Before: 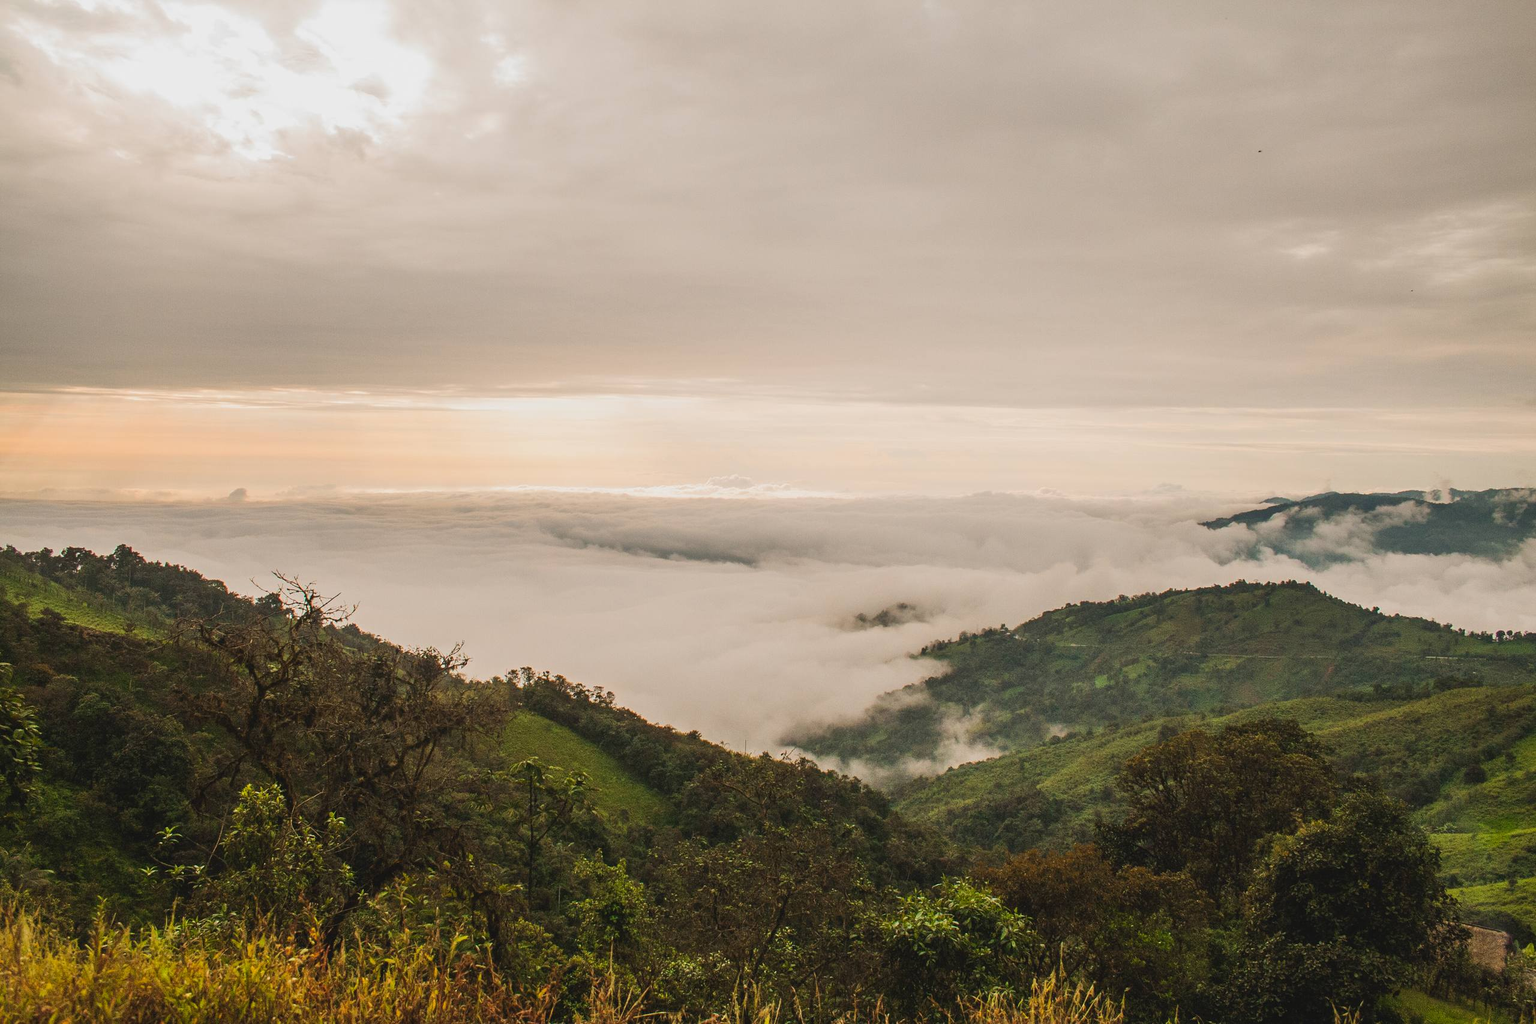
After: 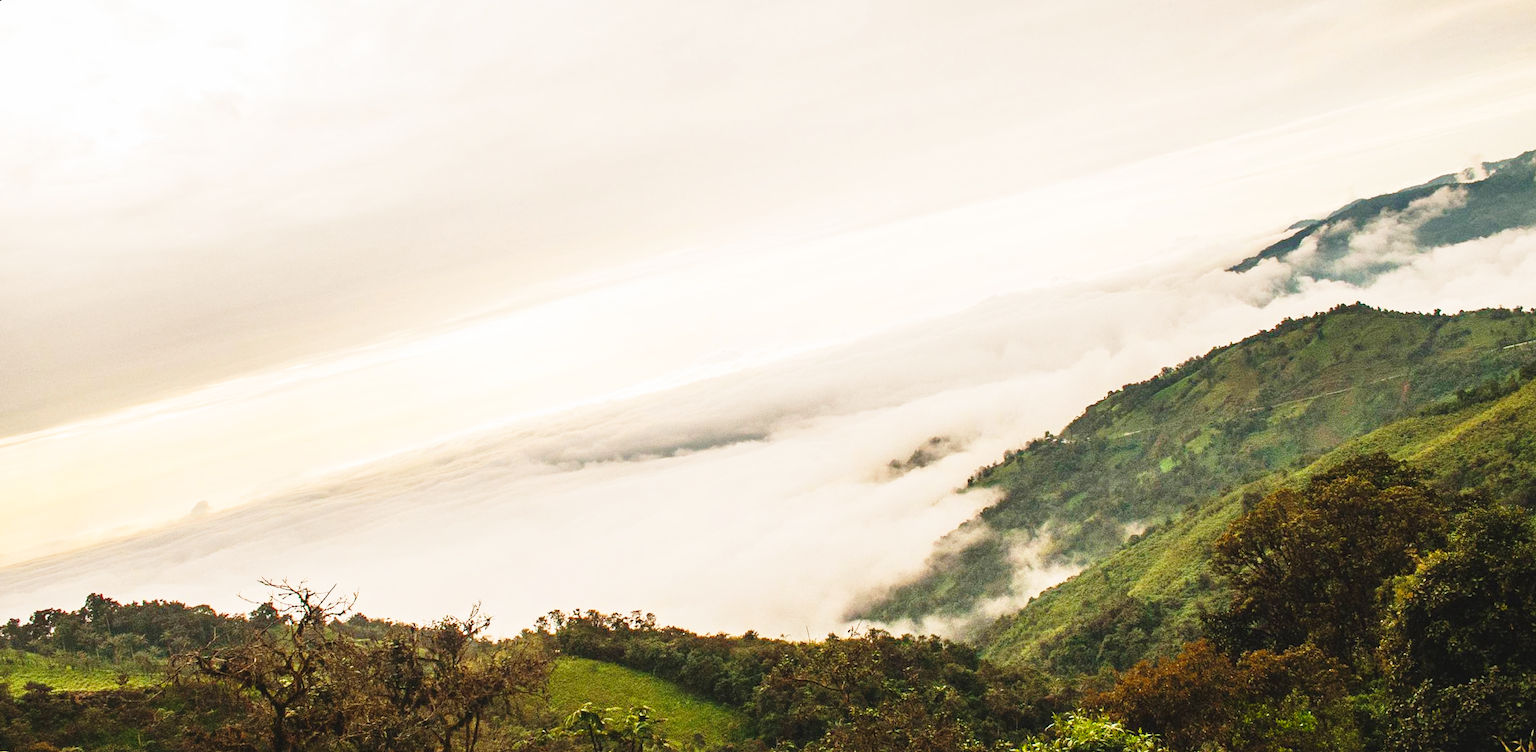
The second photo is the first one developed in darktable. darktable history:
base curve: curves: ch0 [(0, 0) (0.026, 0.03) (0.109, 0.232) (0.351, 0.748) (0.669, 0.968) (1, 1)], preserve colors none
rotate and perspective: rotation -14.8°, crop left 0.1, crop right 0.903, crop top 0.25, crop bottom 0.748
